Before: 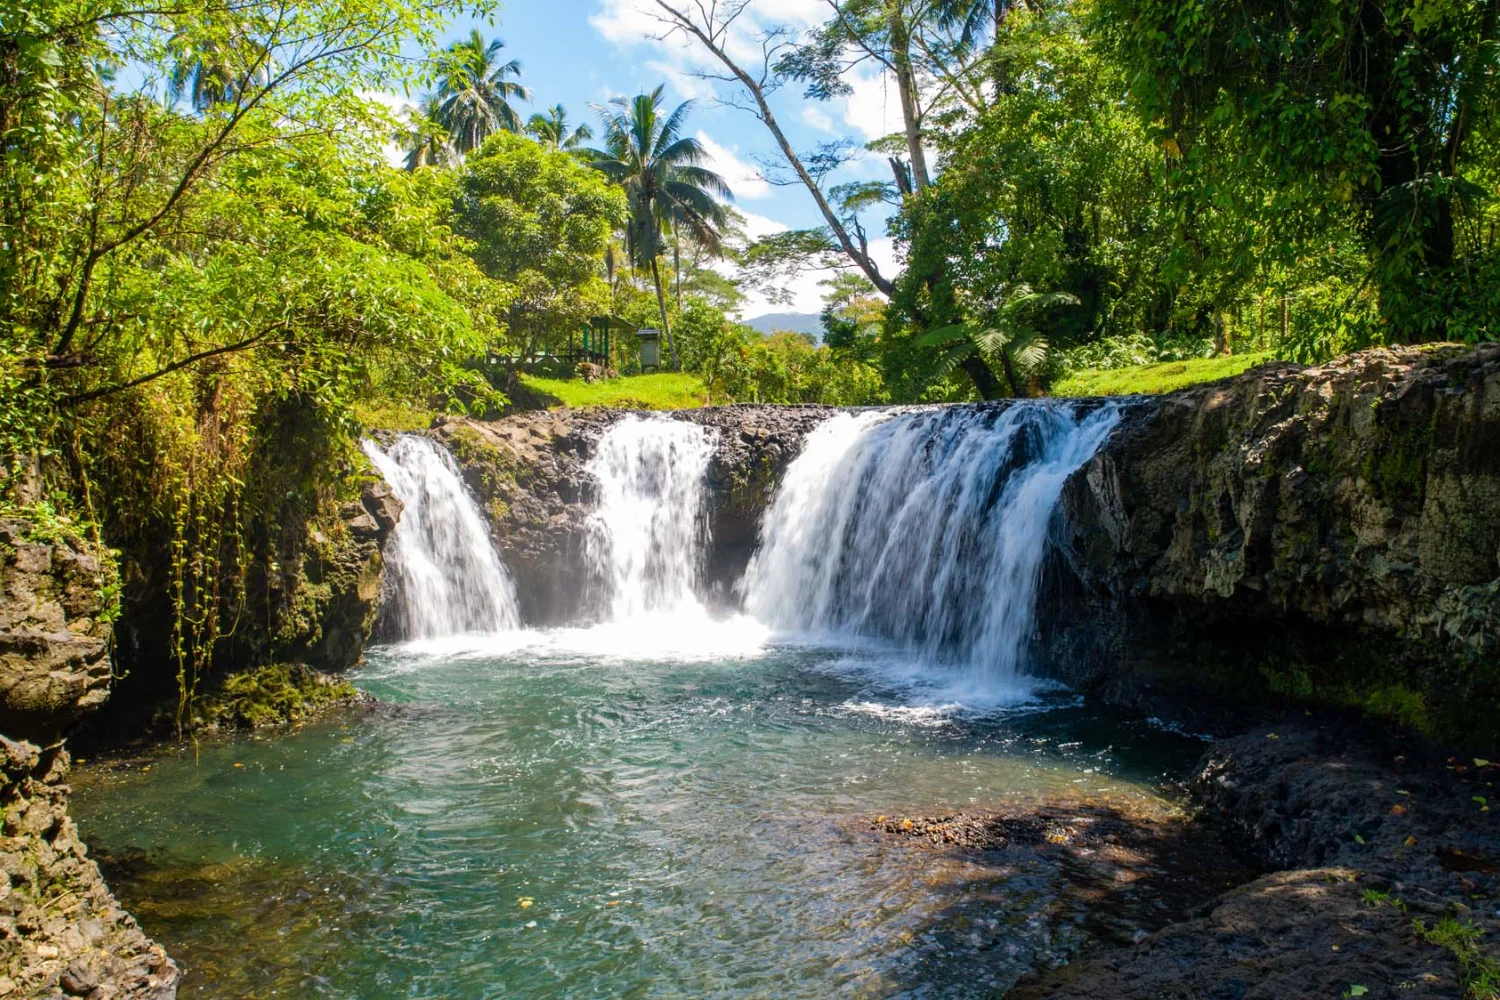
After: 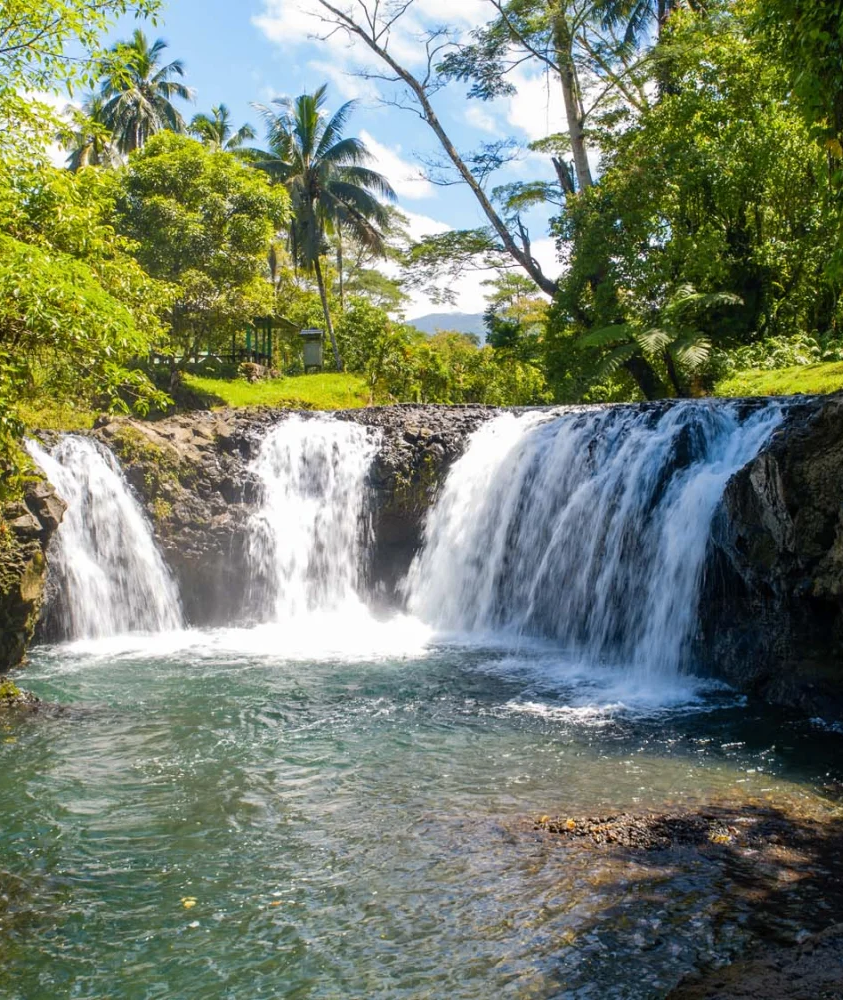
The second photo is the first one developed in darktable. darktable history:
color contrast: green-magenta contrast 0.81
crop and rotate: left 22.516%, right 21.234%
